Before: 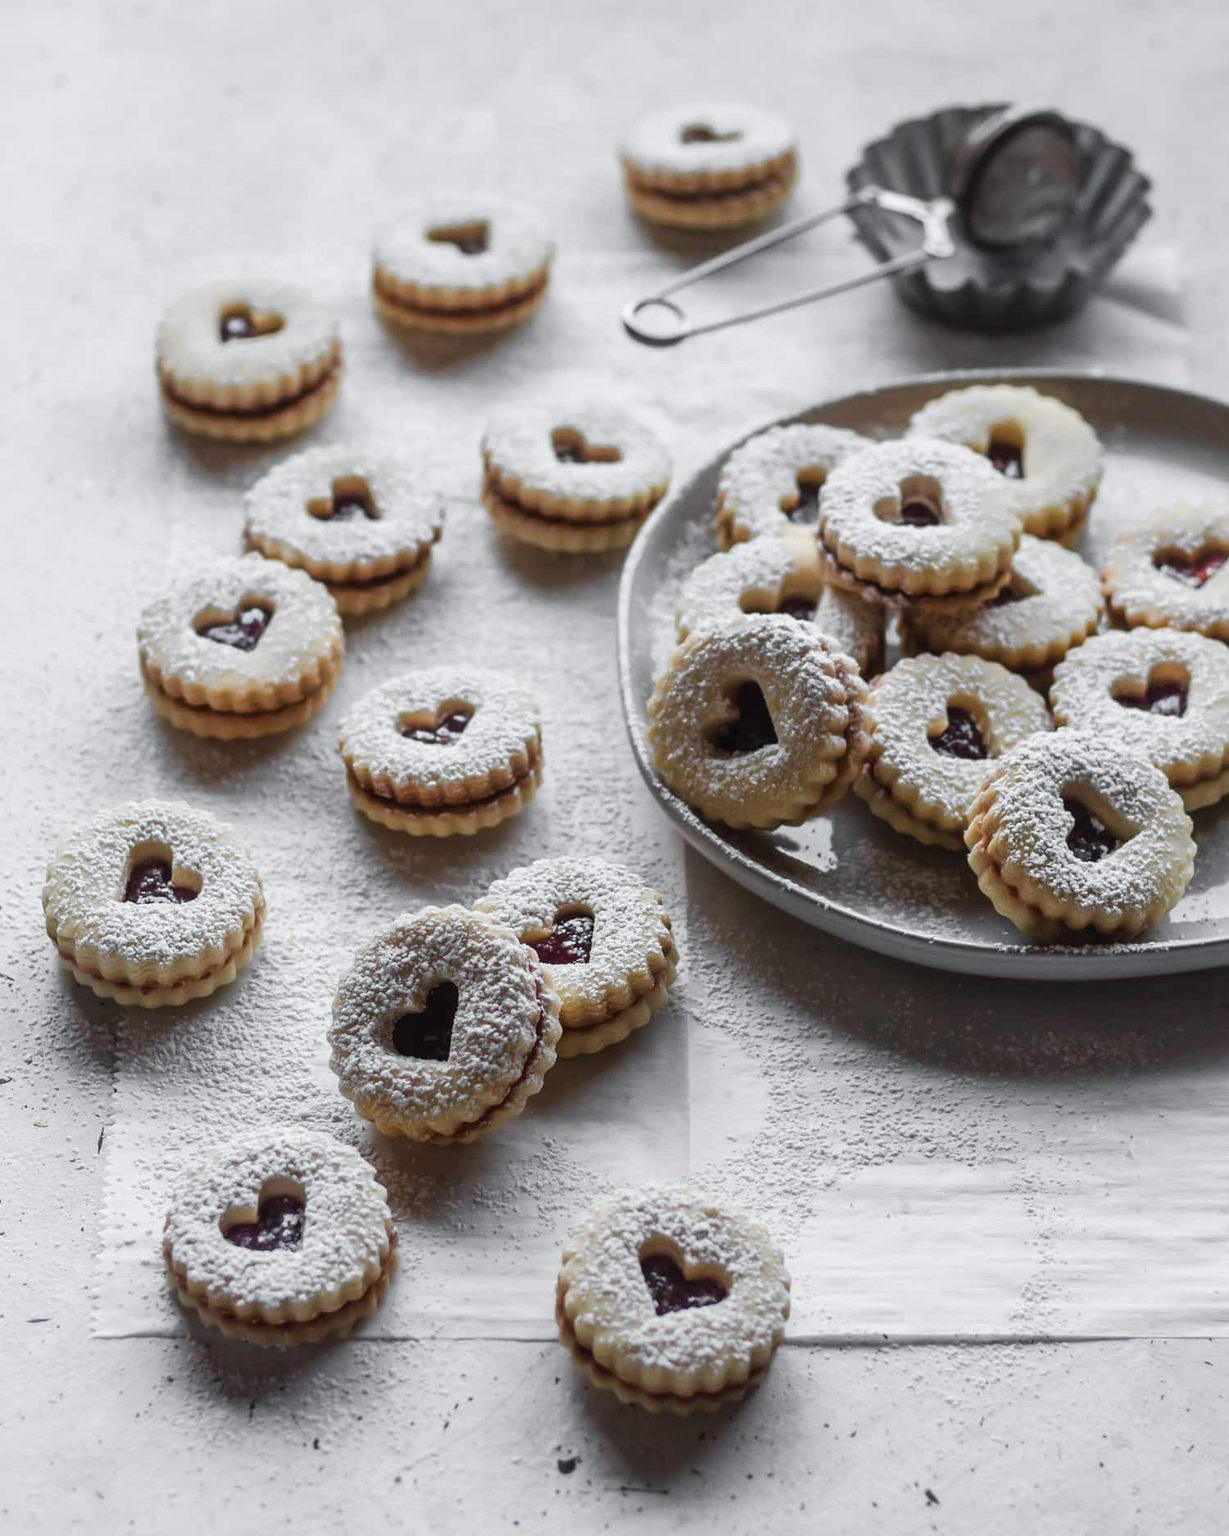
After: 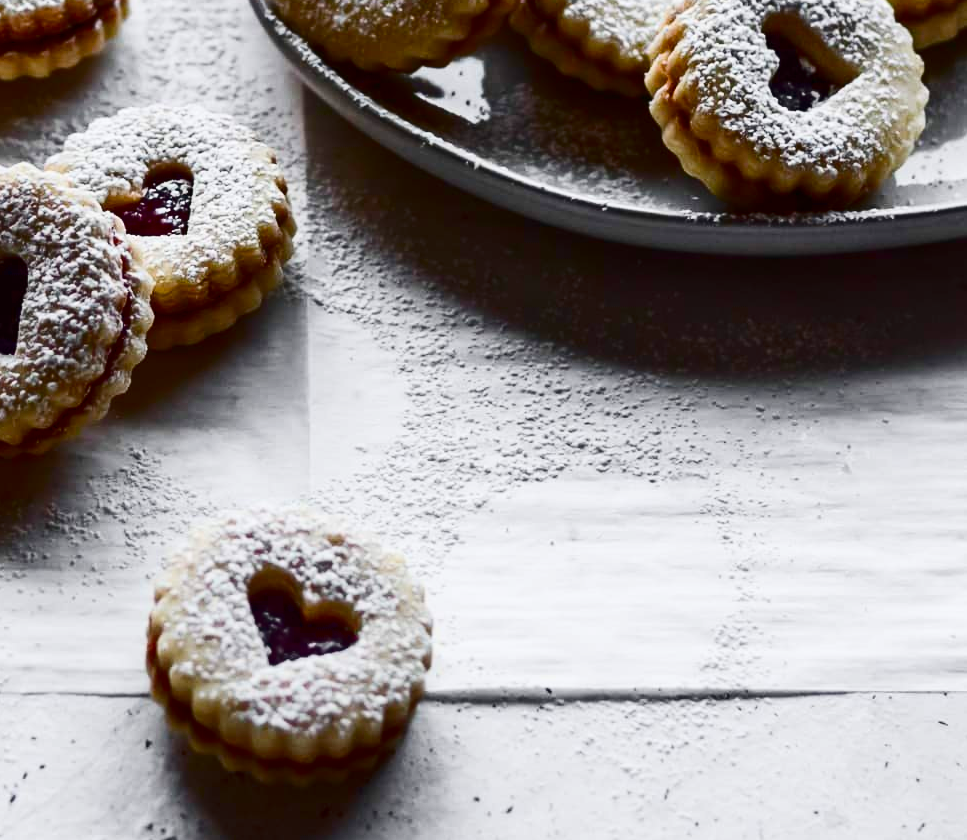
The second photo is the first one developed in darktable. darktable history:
color balance rgb: perceptual saturation grading › global saturation 20%, perceptual saturation grading › highlights -25%, perceptual saturation grading › shadows 50%
crop and rotate: left 35.509%, top 50.238%, bottom 4.934%
contrast brightness saturation: contrast 0.32, brightness -0.08, saturation 0.17
